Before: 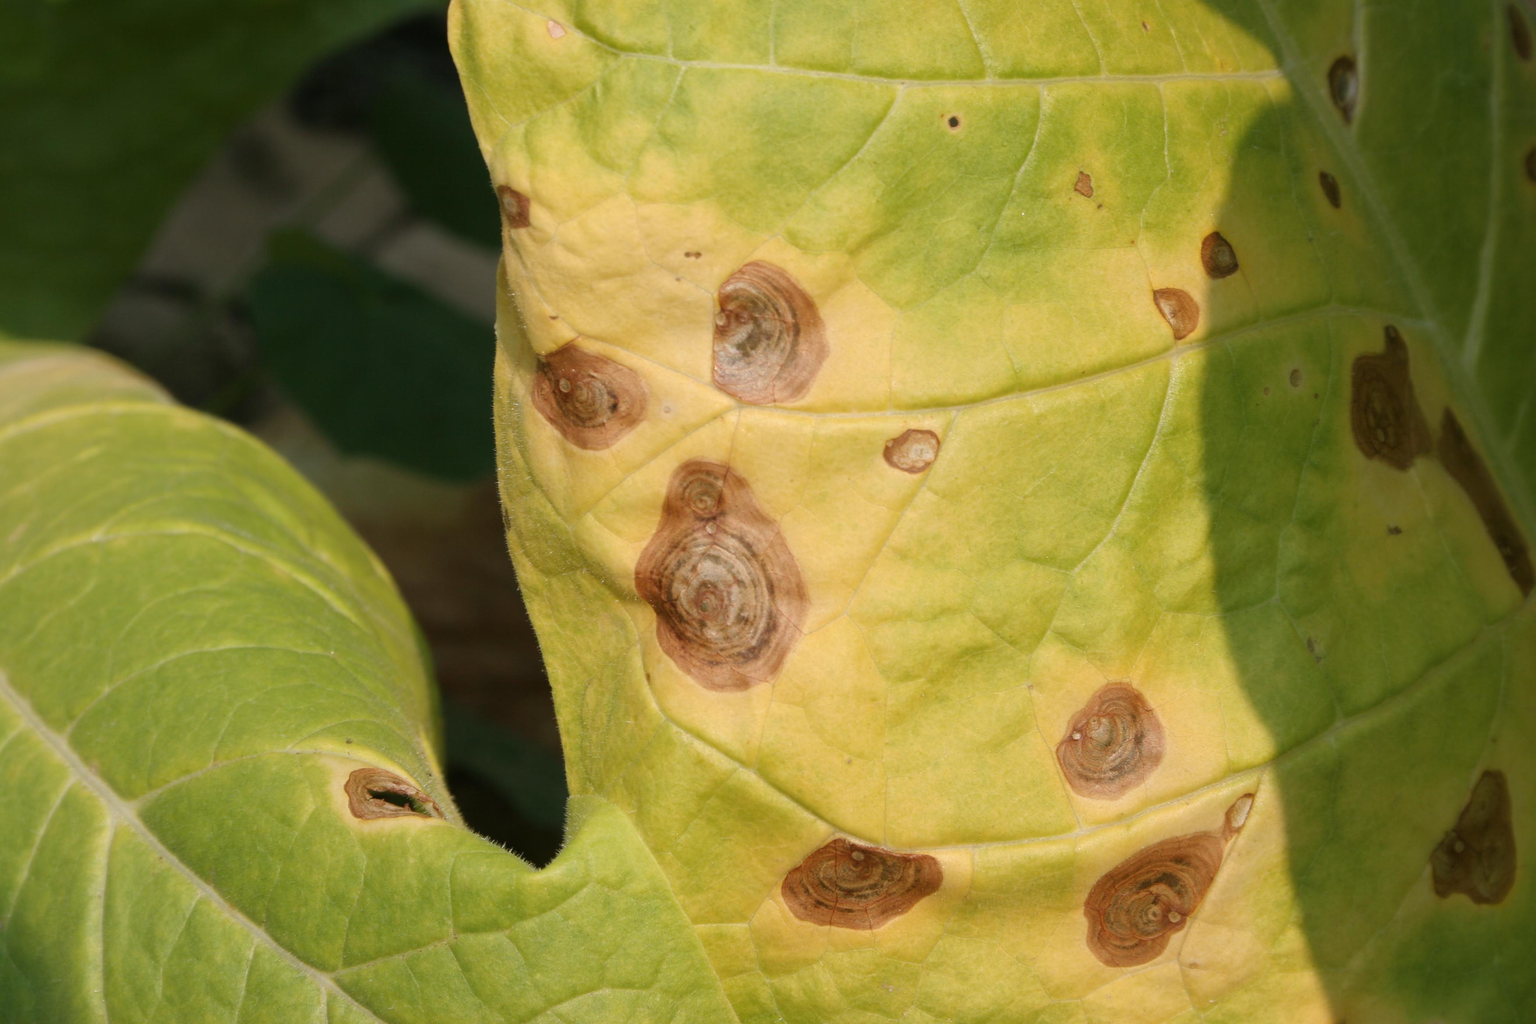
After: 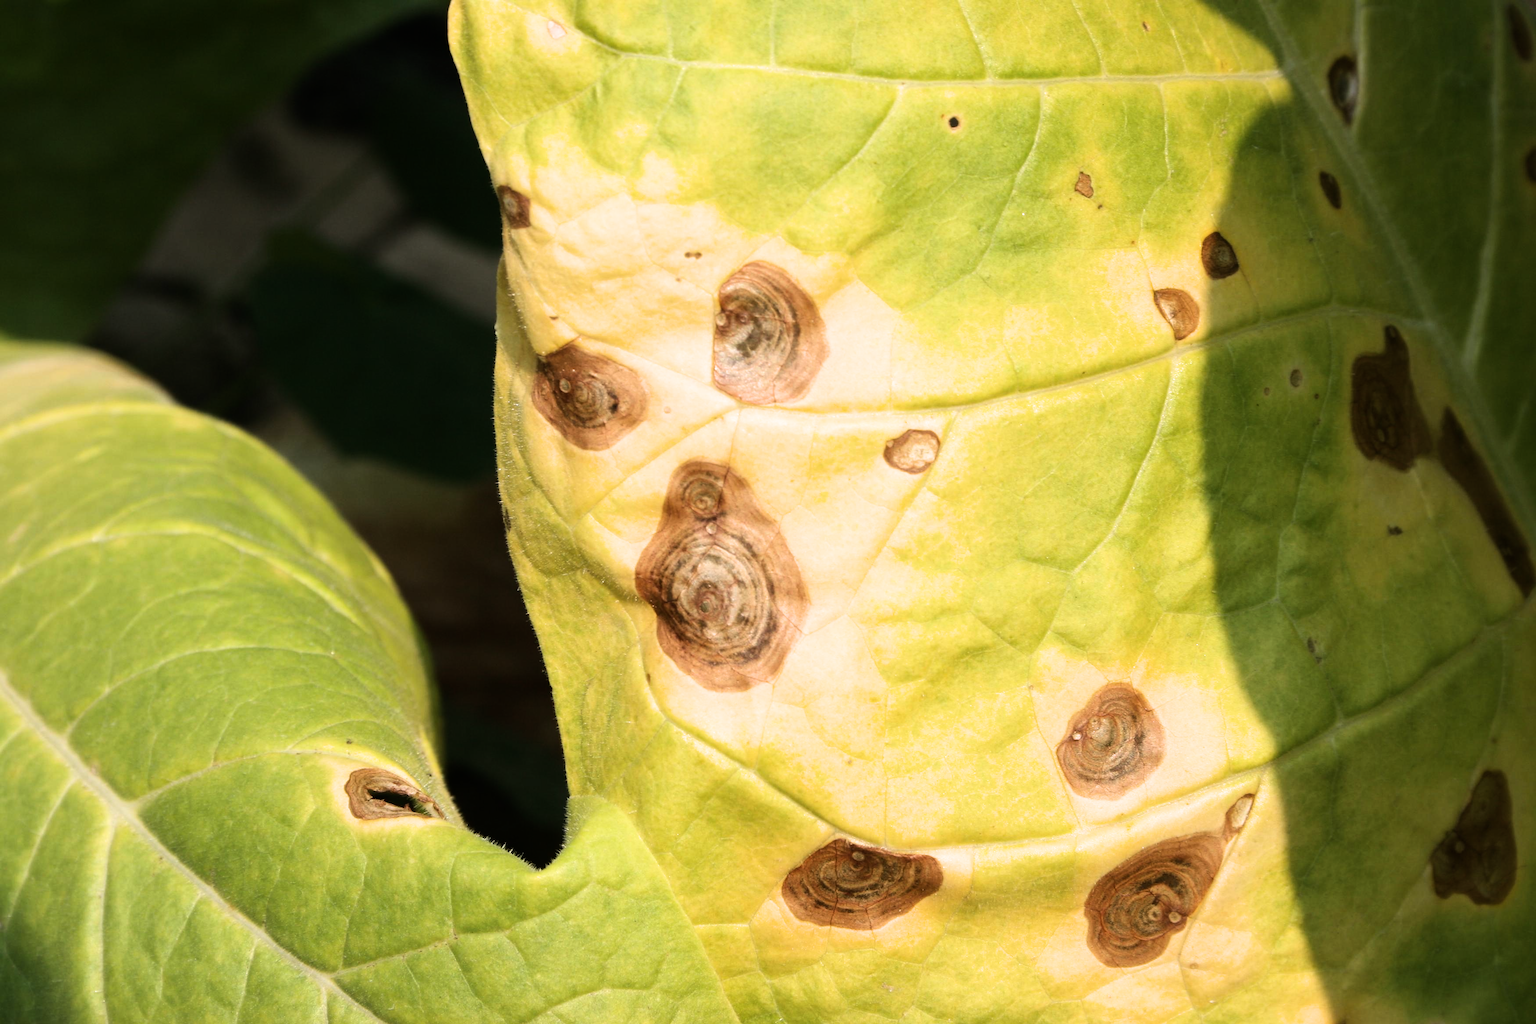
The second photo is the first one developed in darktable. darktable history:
tone equalizer: -8 EV -1.08 EV, -7 EV -1.01 EV, -6 EV -0.867 EV, -5 EV -0.578 EV, -3 EV 0.578 EV, -2 EV 0.867 EV, -1 EV 1.01 EV, +0 EV 1.08 EV, edges refinement/feathering 500, mask exposure compensation -1.57 EV, preserve details no
exposure: compensate highlight preservation false
filmic rgb: black relative exposure -11.35 EV, white relative exposure 3.22 EV, hardness 6.76, color science v6 (2022)
